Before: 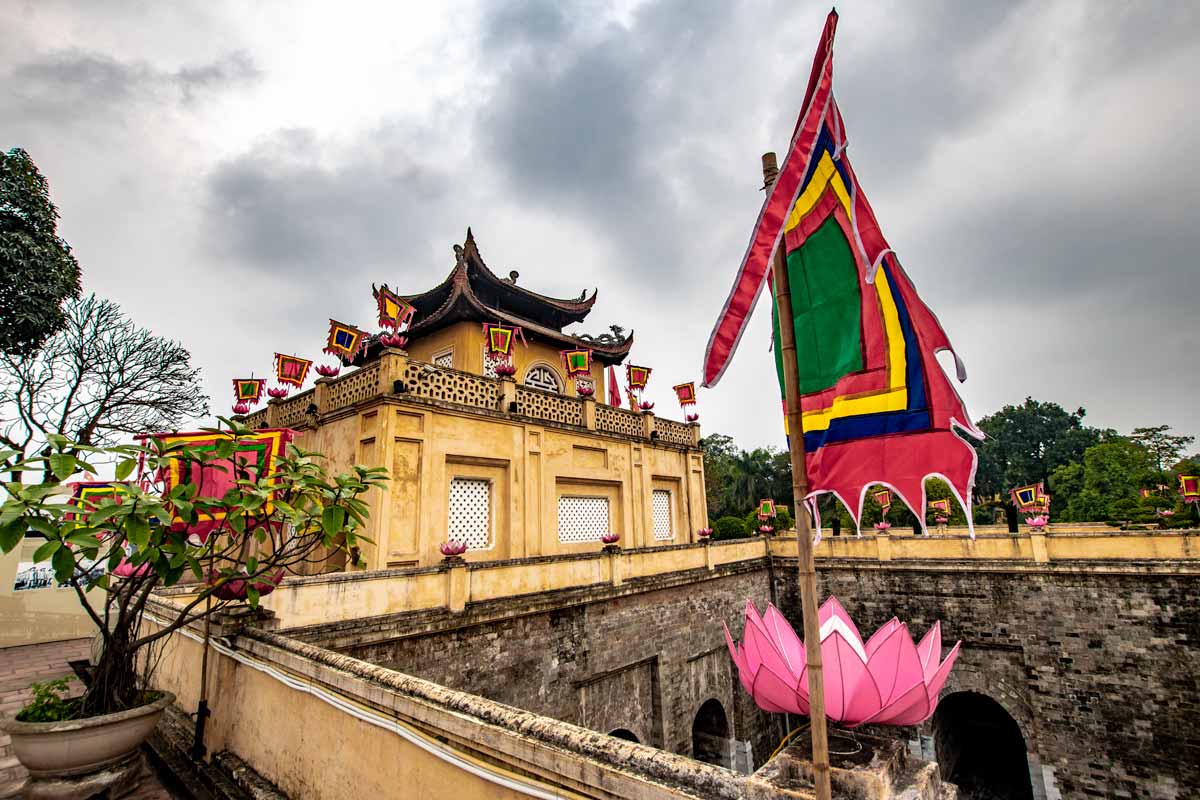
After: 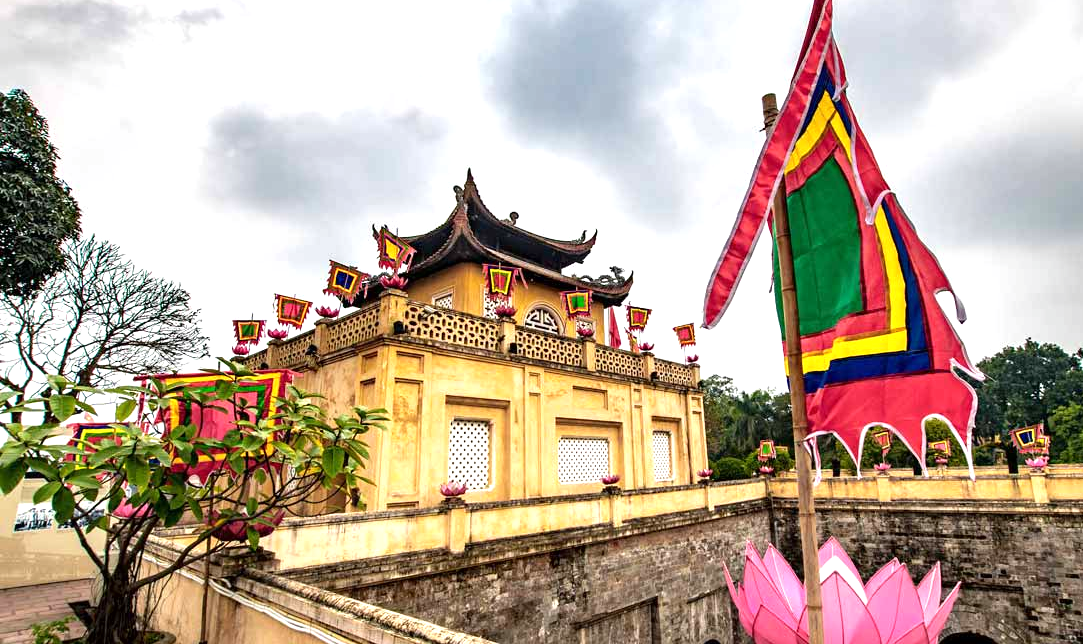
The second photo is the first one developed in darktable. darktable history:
color correction: highlights a* 0.003, highlights b* -0.283
crop: top 7.49%, right 9.717%, bottom 11.943%
exposure: exposure 0.64 EV, compensate highlight preservation false
